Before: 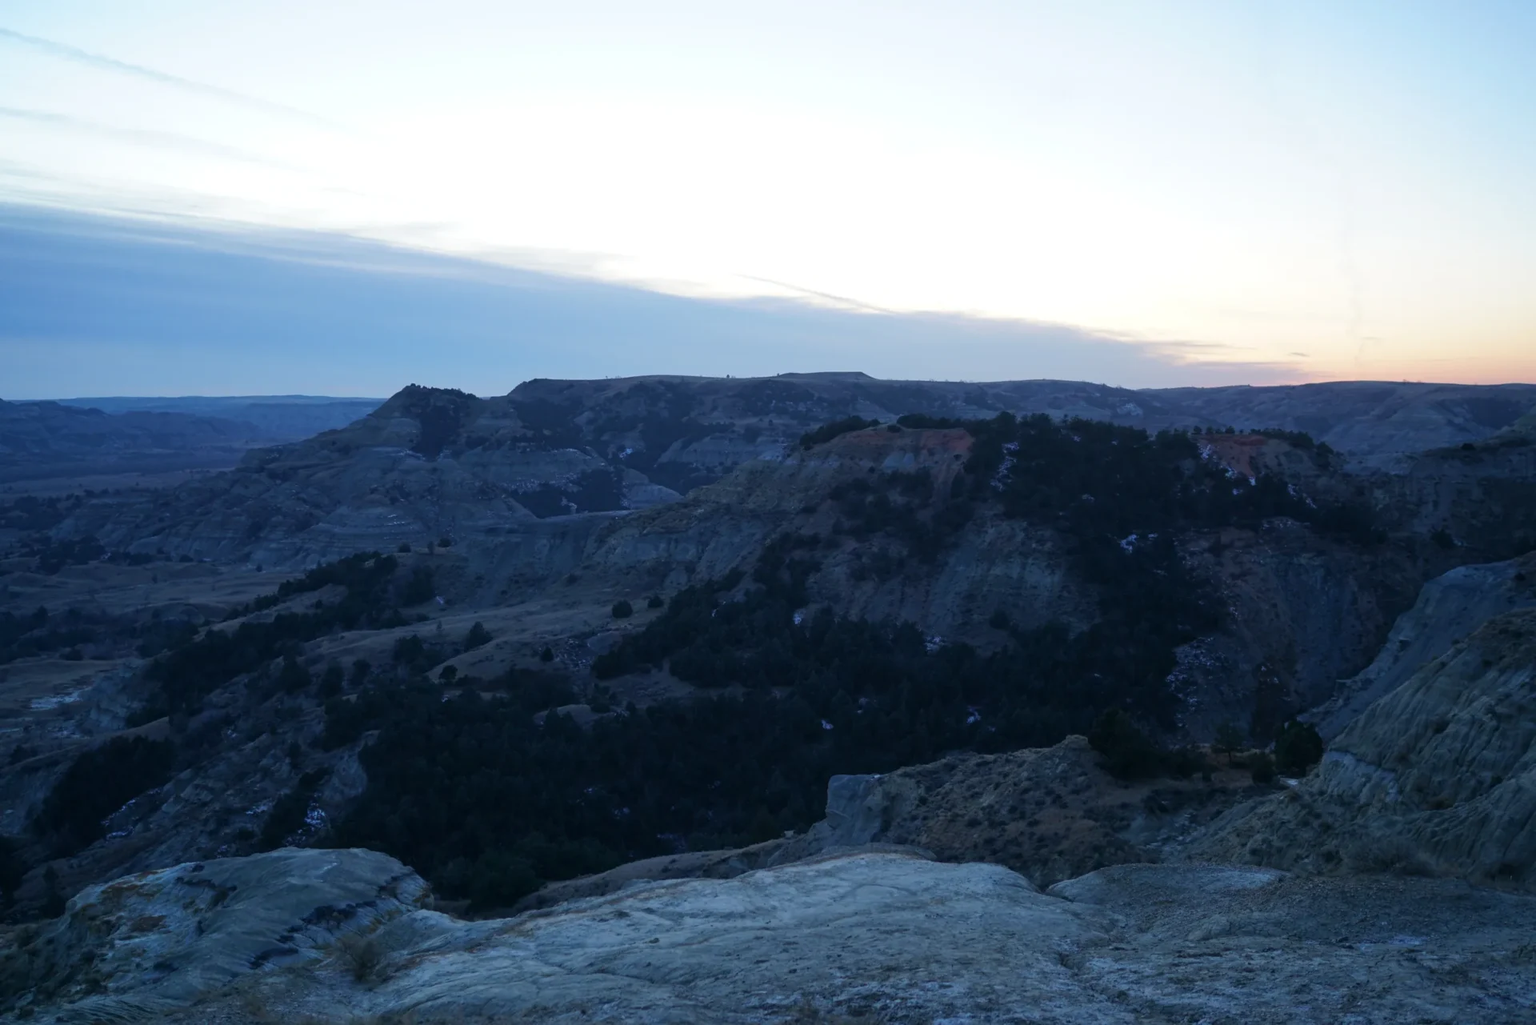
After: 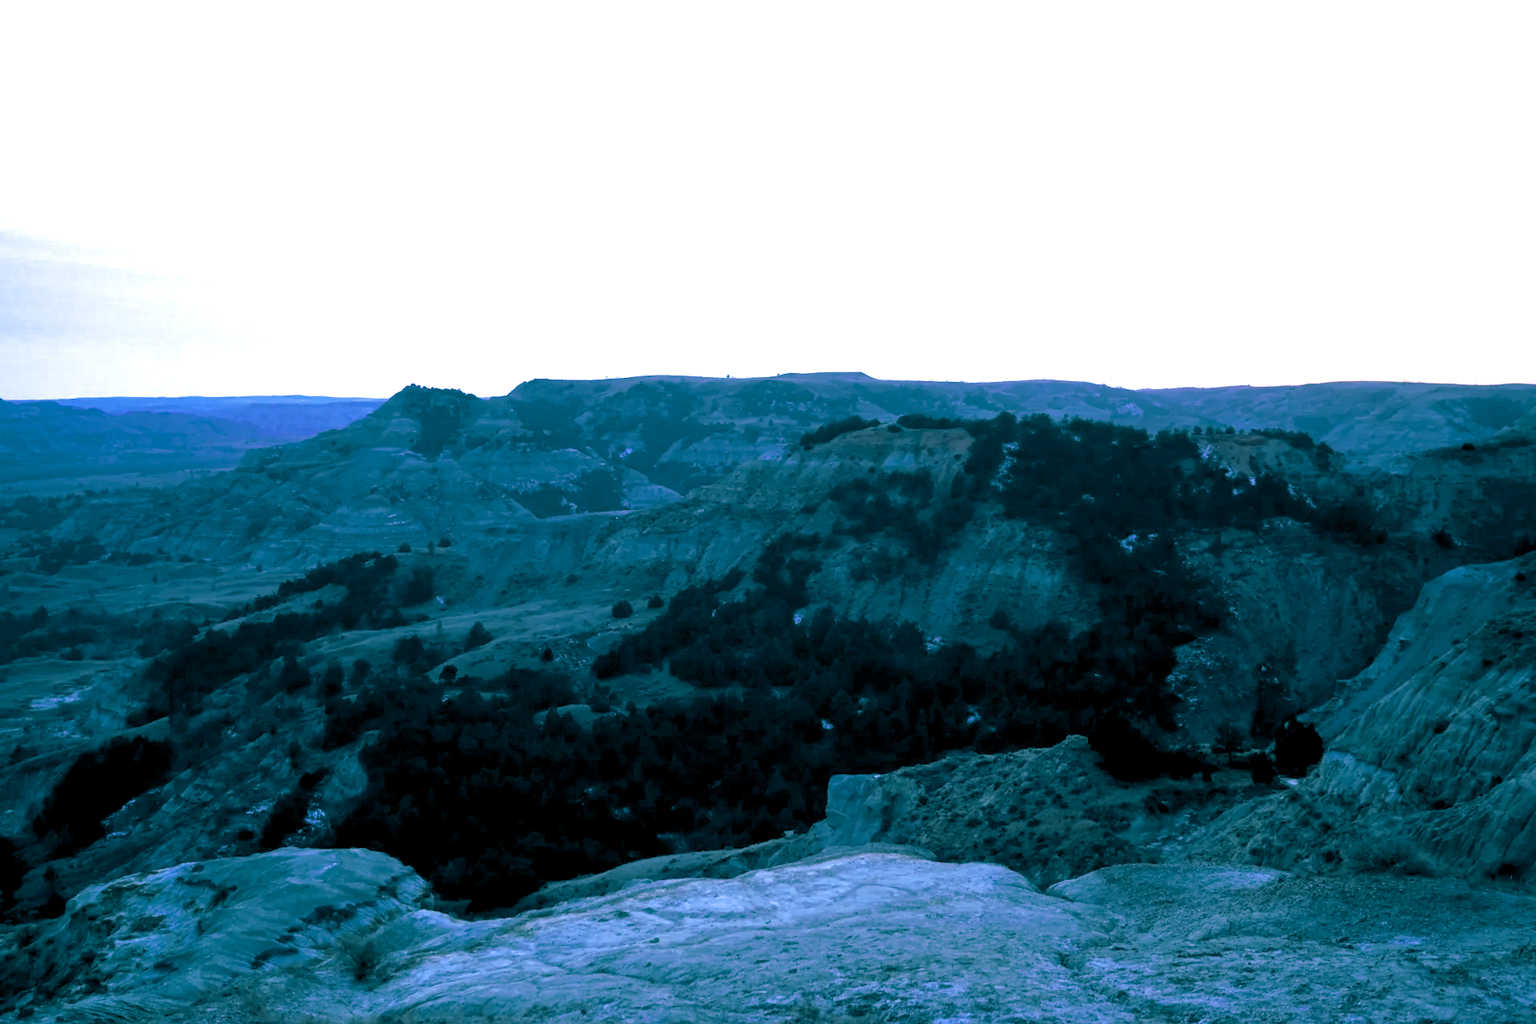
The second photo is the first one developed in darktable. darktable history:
split-toning: shadows › hue 186.43°, highlights › hue 49.29°, compress 30.29%
exposure: black level correction 0.011, exposure 1.088 EV, compensate exposure bias true, compensate highlight preservation false
color calibration: illuminant custom, x 0.363, y 0.385, temperature 4528.03 K
